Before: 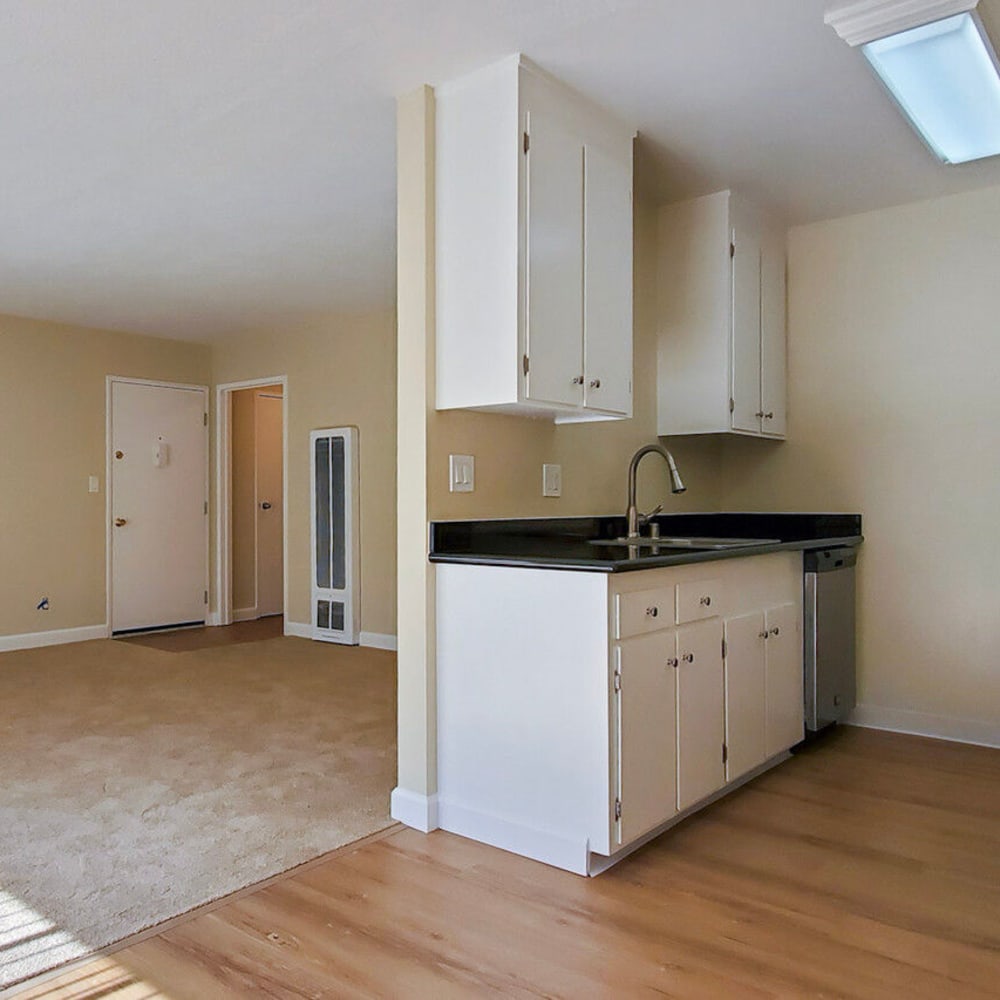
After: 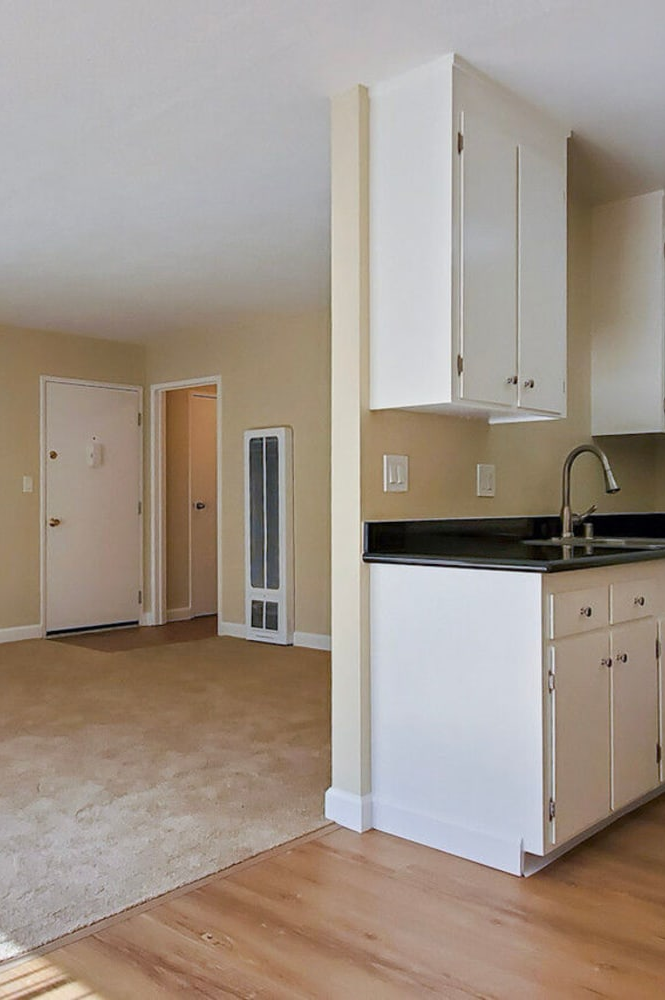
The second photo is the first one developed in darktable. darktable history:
crop and rotate: left 6.654%, right 26.773%
